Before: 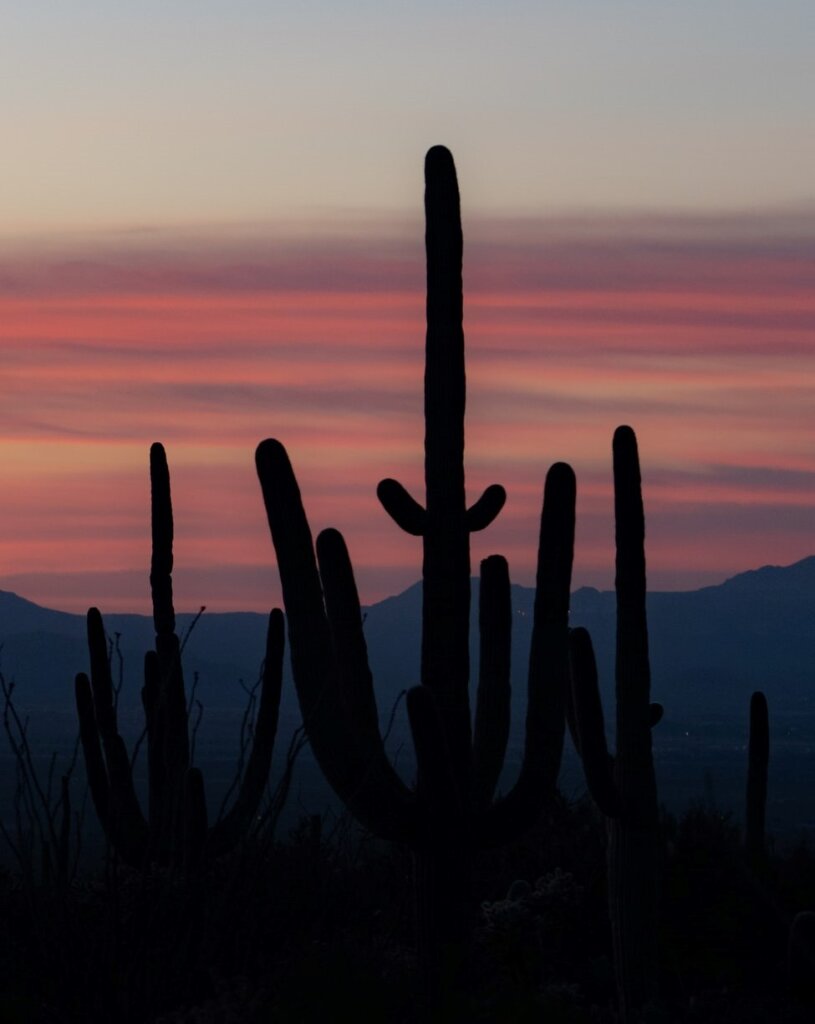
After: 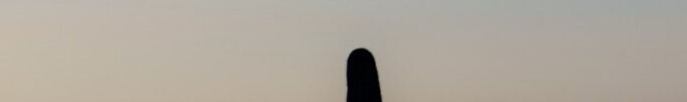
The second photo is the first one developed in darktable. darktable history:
white balance: red 0.978, blue 0.999
crop and rotate: left 9.644%, top 9.491%, right 6.021%, bottom 80.509%
